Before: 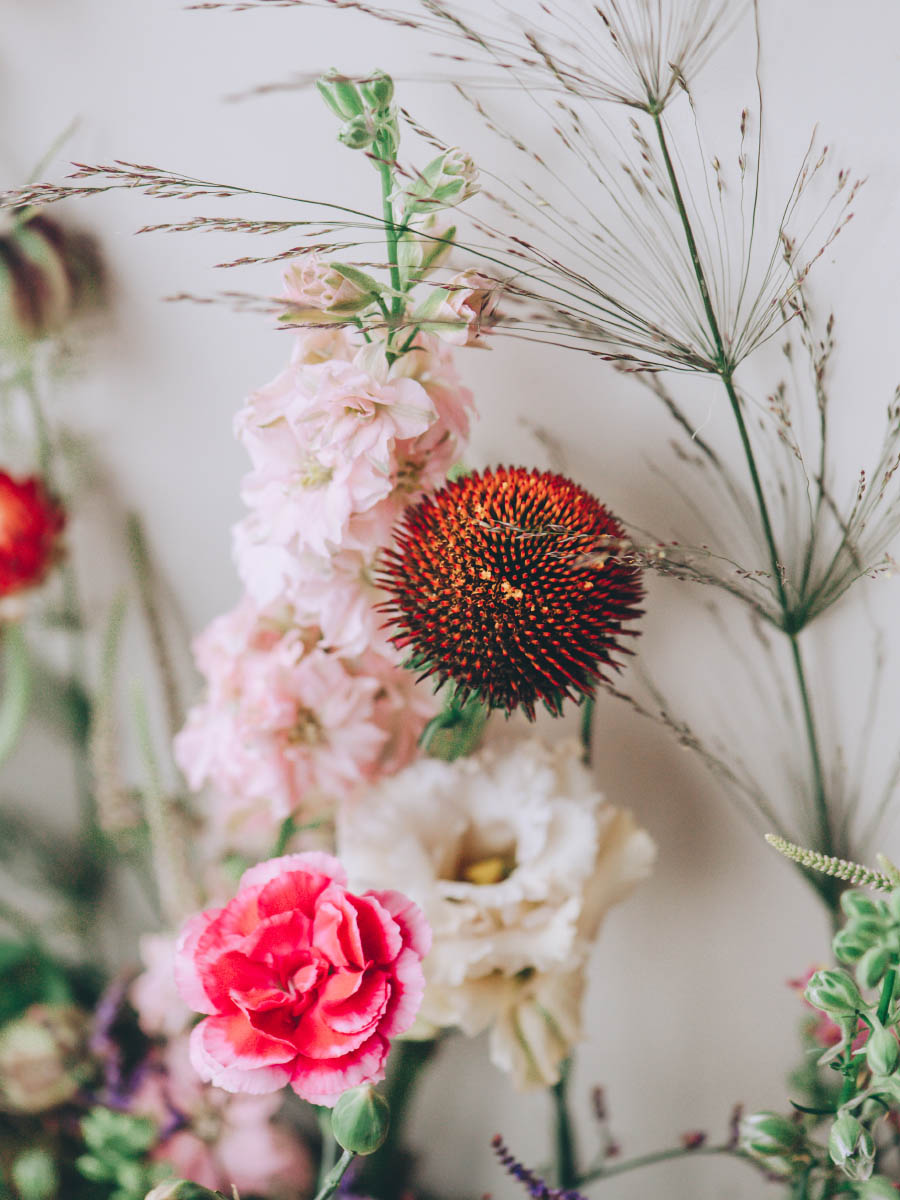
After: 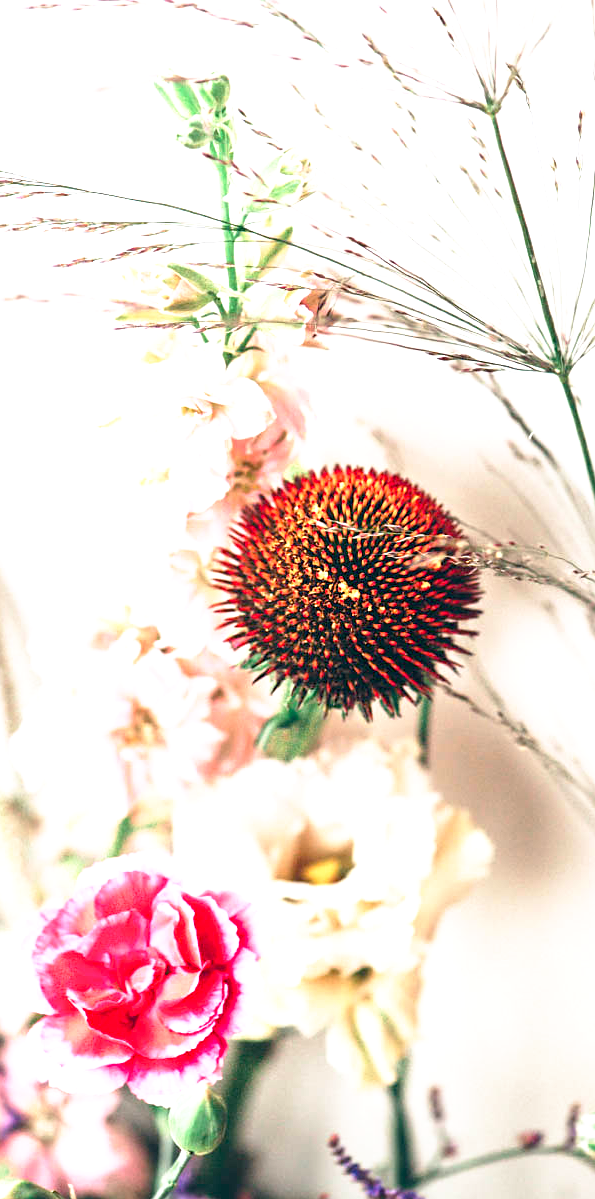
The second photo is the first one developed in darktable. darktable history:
exposure: black level correction 0, exposure 1.192 EV, compensate highlight preservation false
sharpen: amount 0.207
crop and rotate: left 18.22%, right 15.565%
base curve: curves: ch0 [(0.017, 0) (0.425, 0.441) (0.844, 0.933) (1, 1)], preserve colors none
levels: levels [0, 0.499, 1]
